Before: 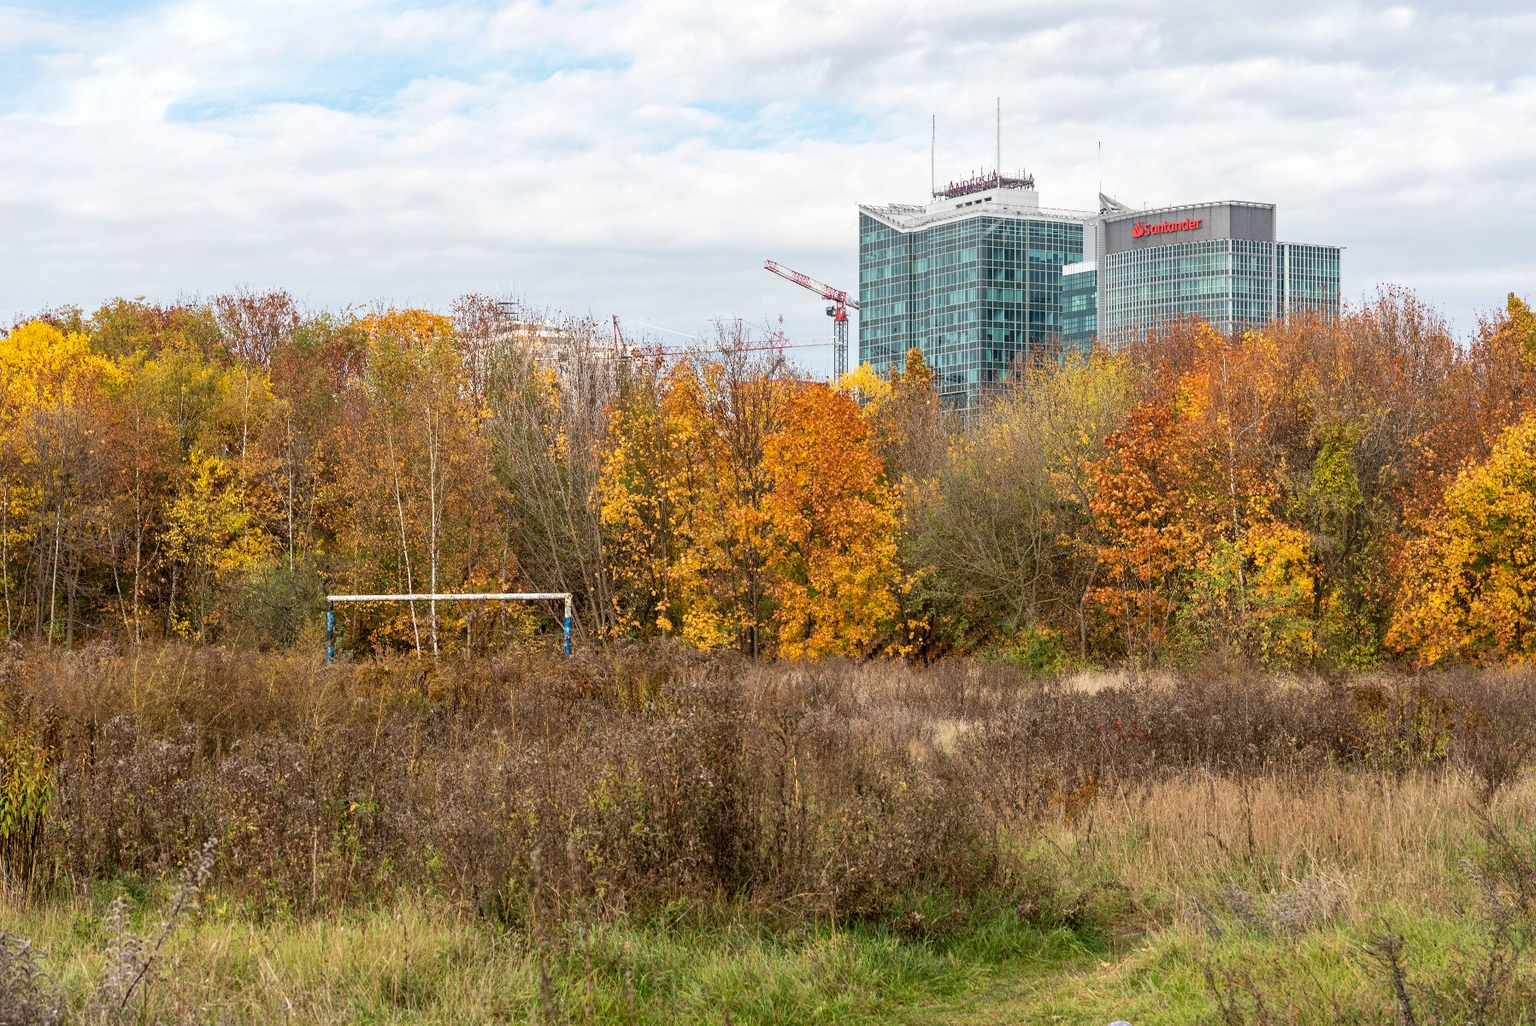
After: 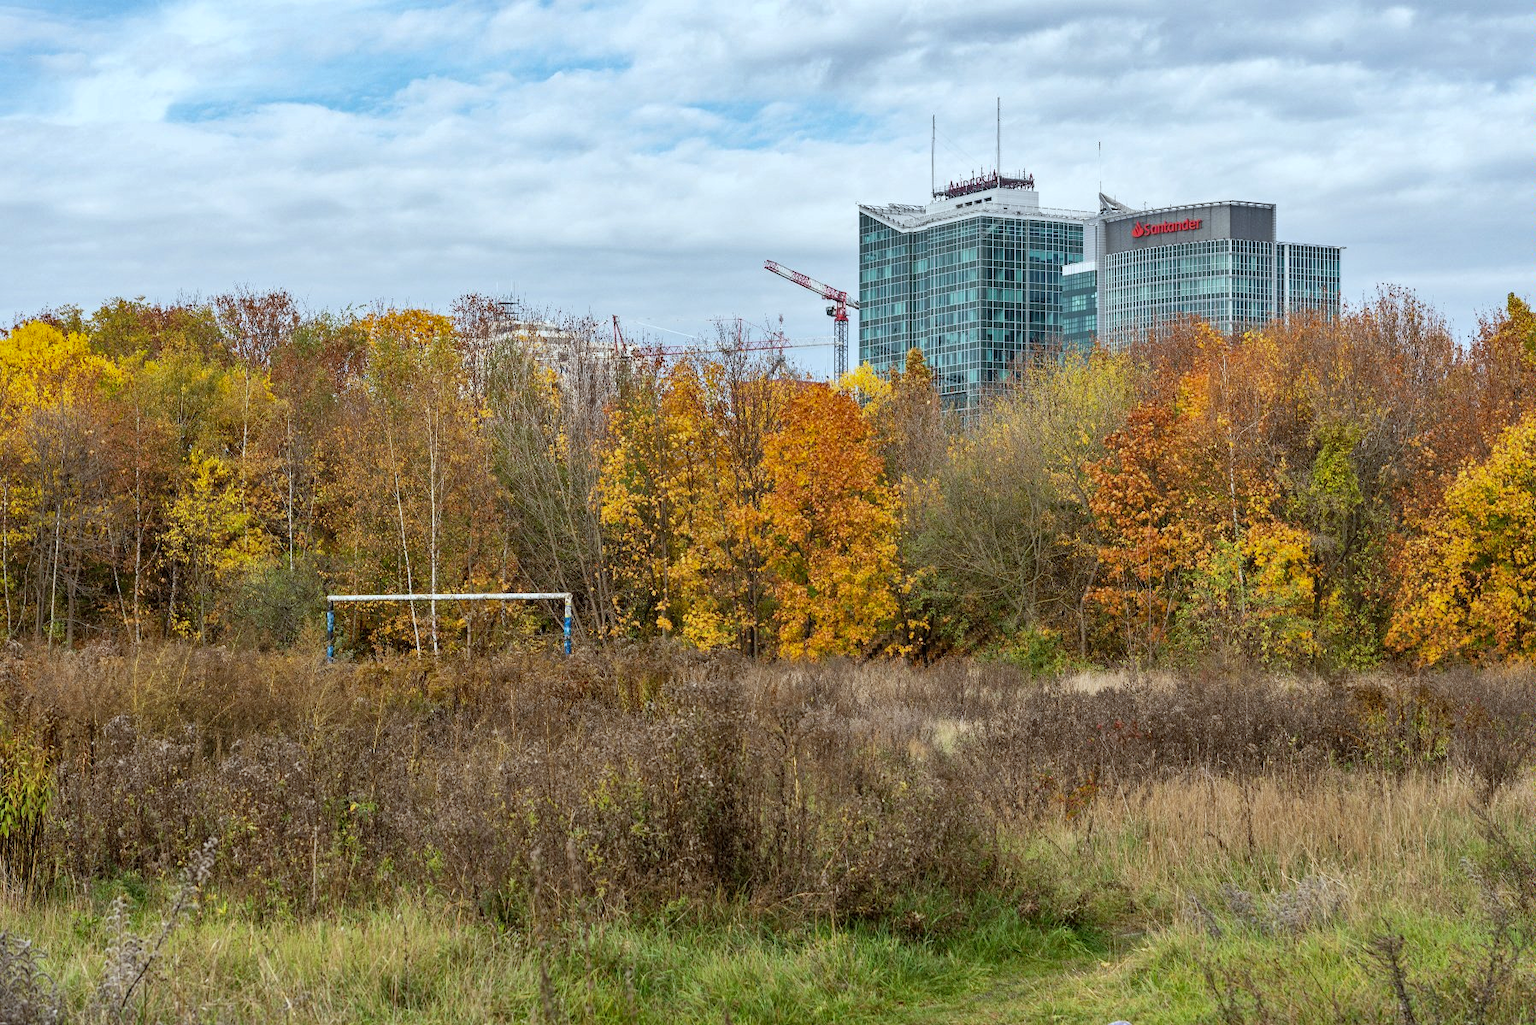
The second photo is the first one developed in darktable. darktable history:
white balance: red 0.925, blue 1.046
tone equalizer: on, module defaults
shadows and highlights: shadows 43.71, white point adjustment -1.46, soften with gaussian
